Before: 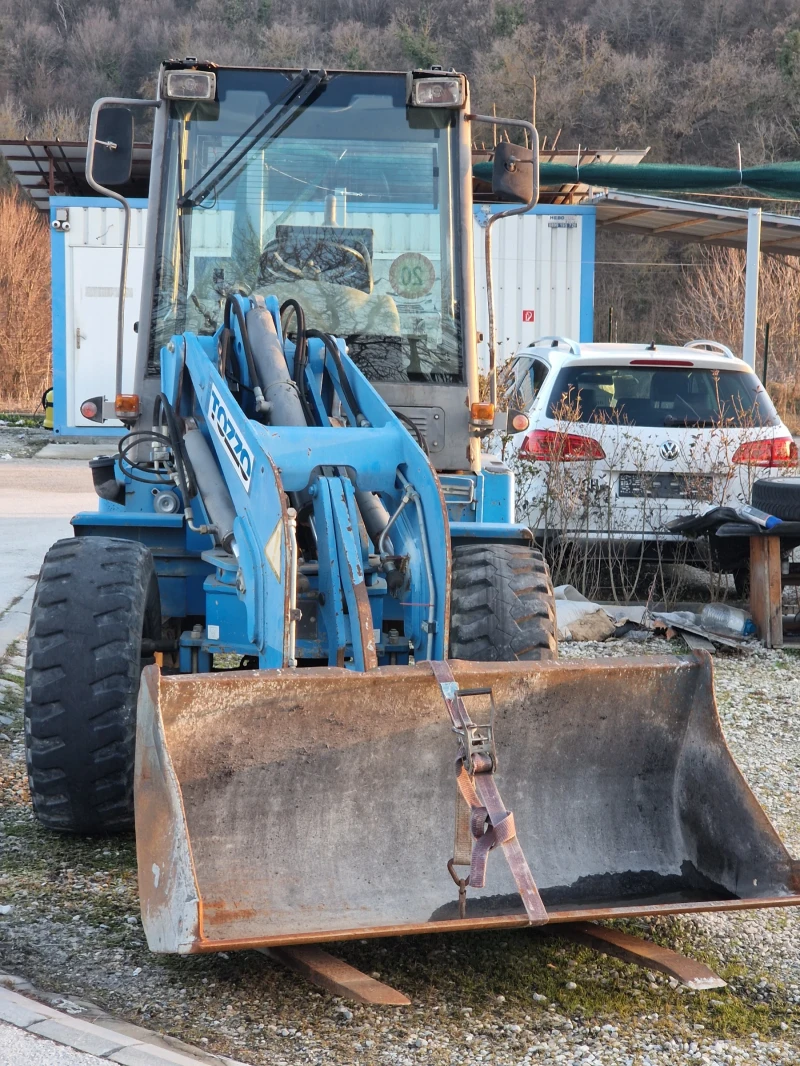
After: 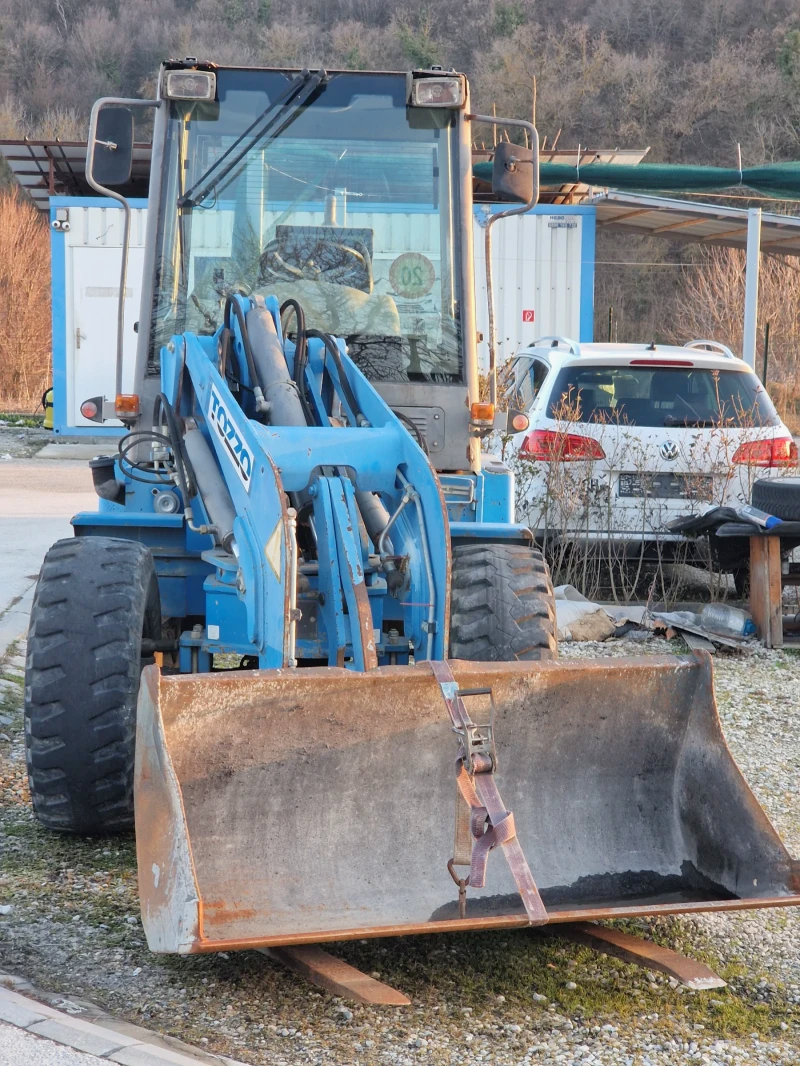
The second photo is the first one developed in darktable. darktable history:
tone curve: curves: ch0 [(0, 0) (0.258, 0.333) (1, 1)], preserve colors norm RGB
